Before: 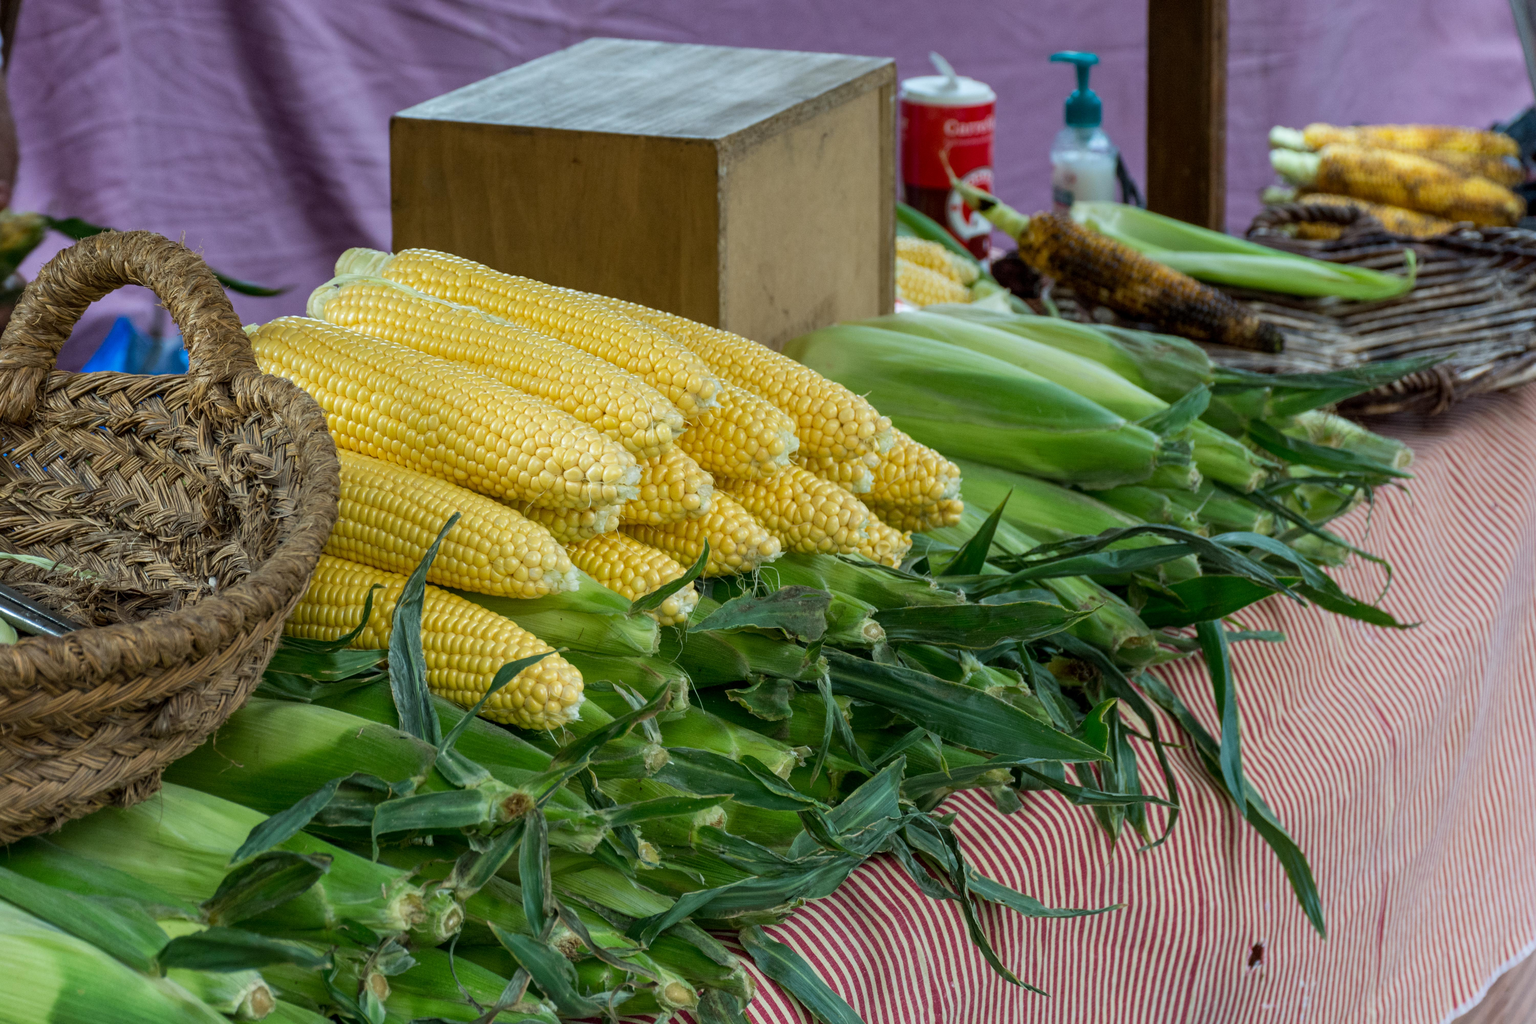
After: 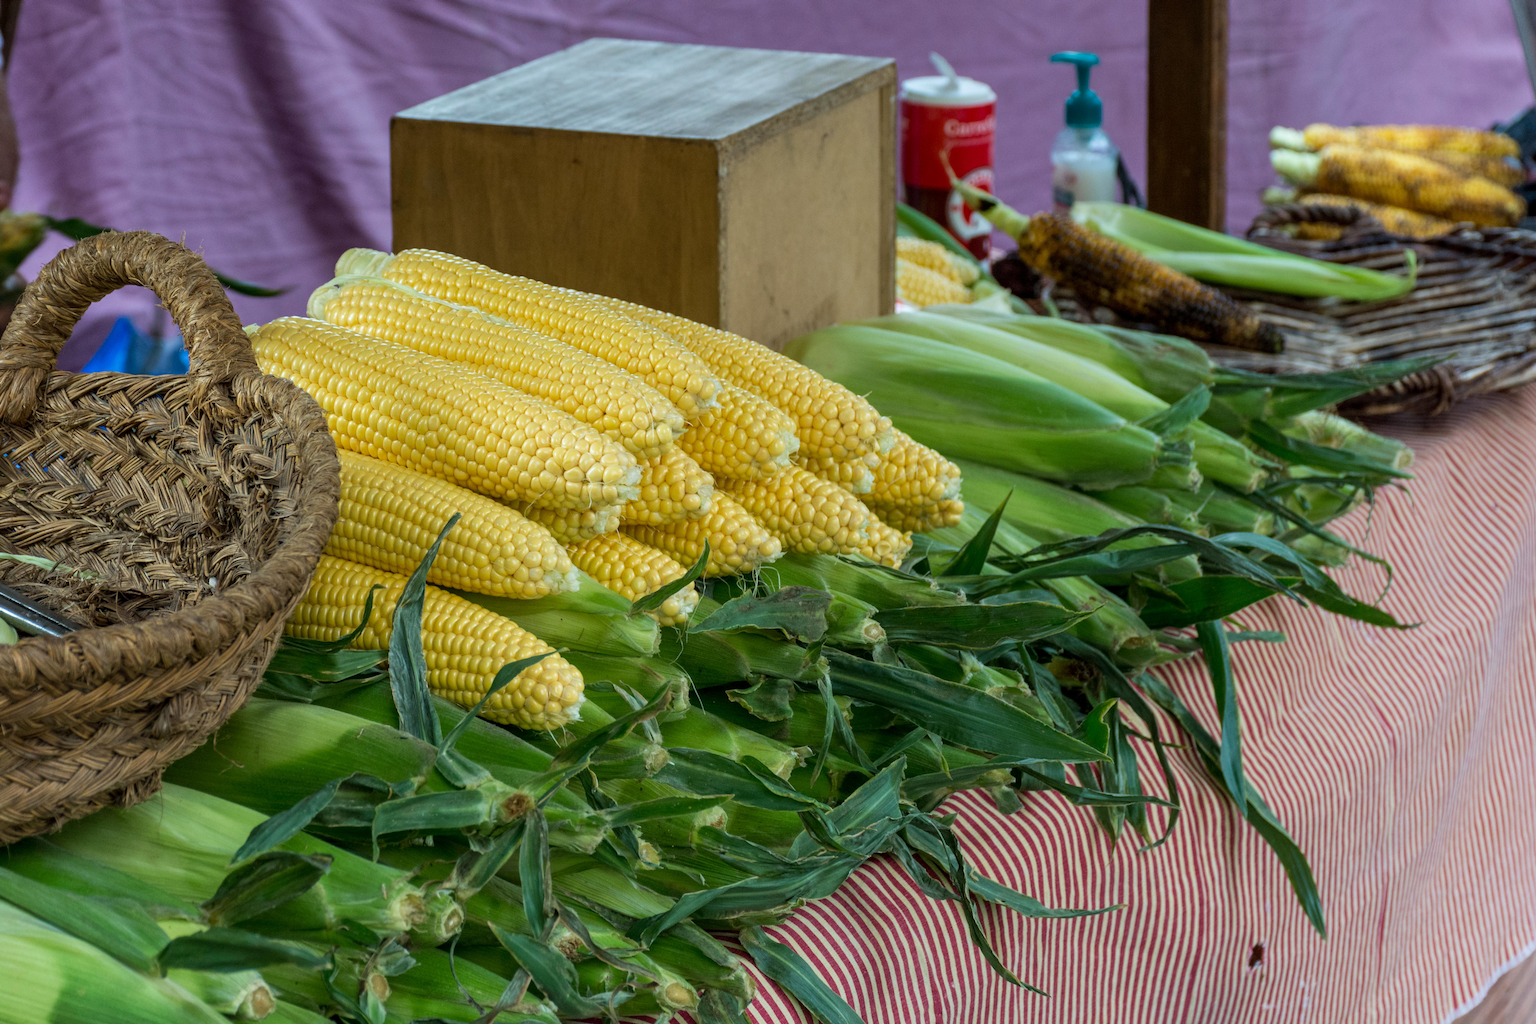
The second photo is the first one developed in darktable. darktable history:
velvia: strength 10.49%
